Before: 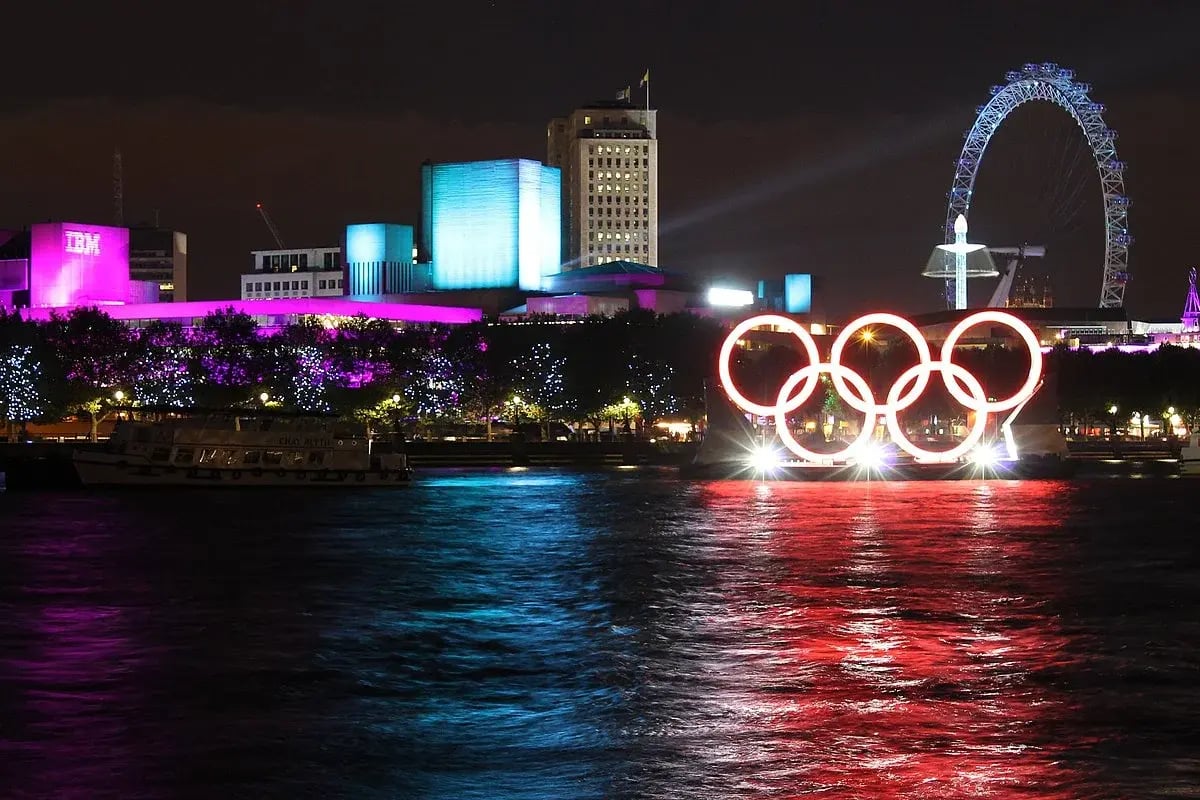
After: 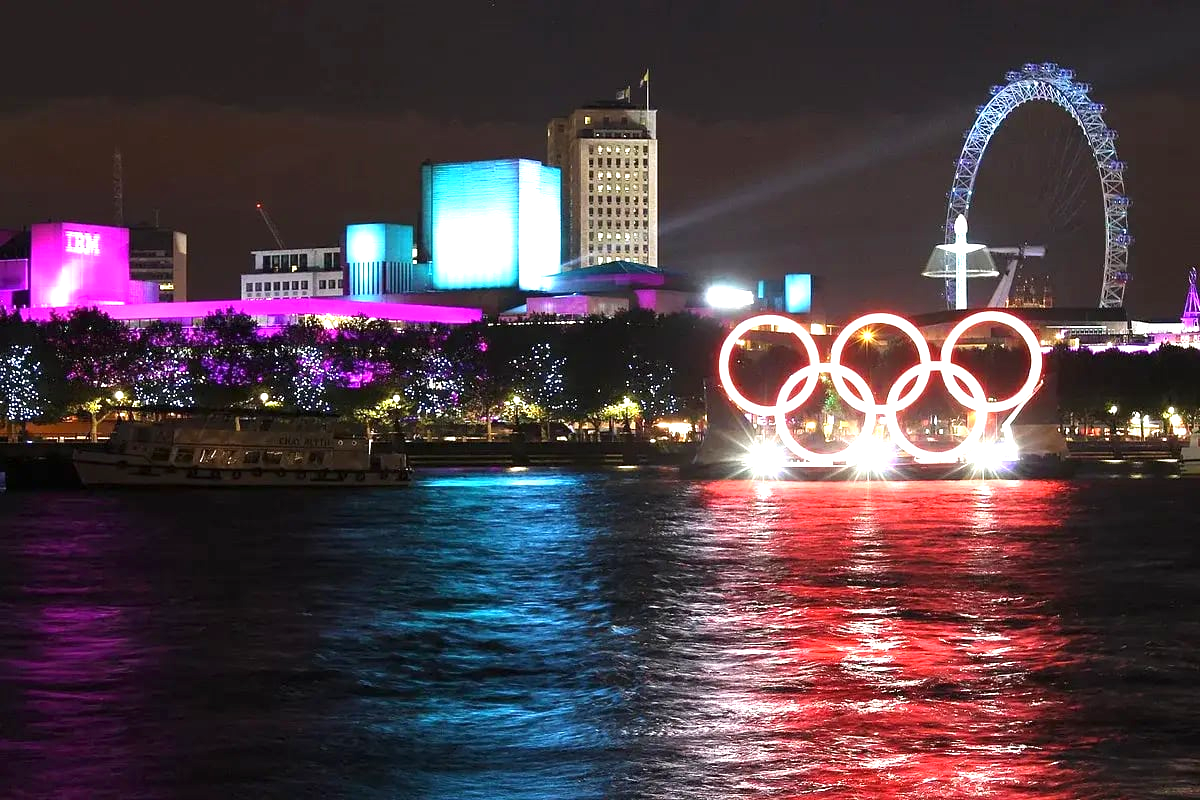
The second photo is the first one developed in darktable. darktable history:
exposure: exposure 0.921 EV, compensate highlight preservation false
